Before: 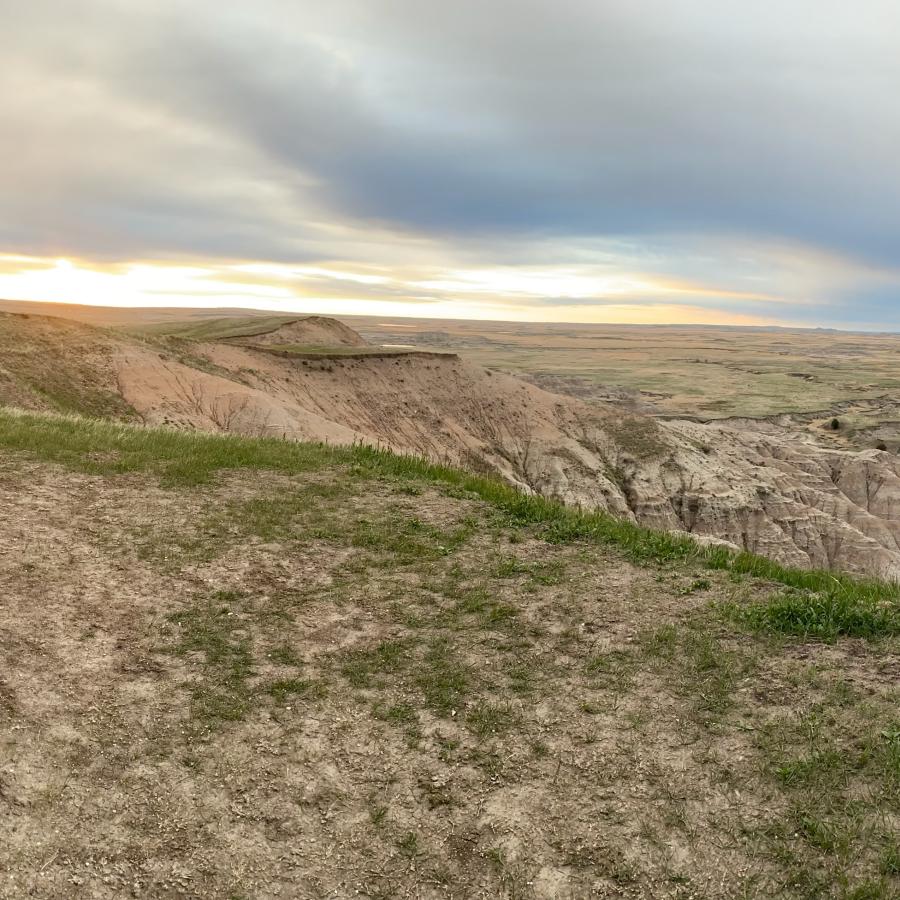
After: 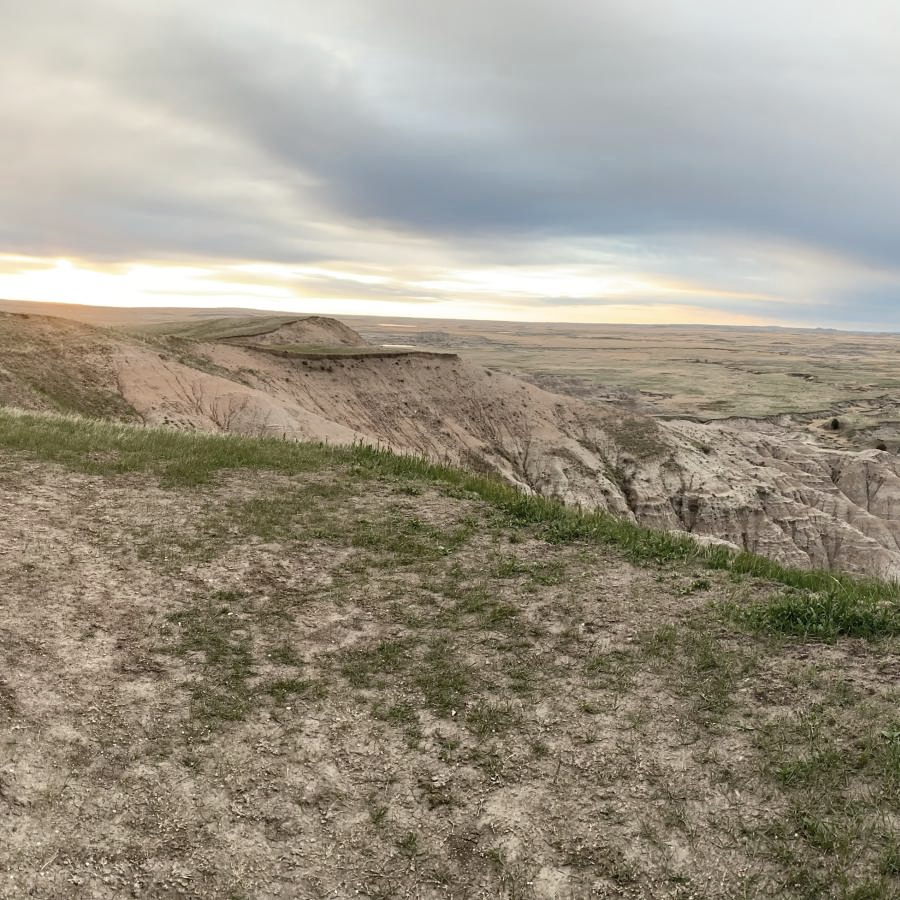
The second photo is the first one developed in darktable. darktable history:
contrast brightness saturation: contrast 0.1, saturation -0.289
tone equalizer: on, module defaults
